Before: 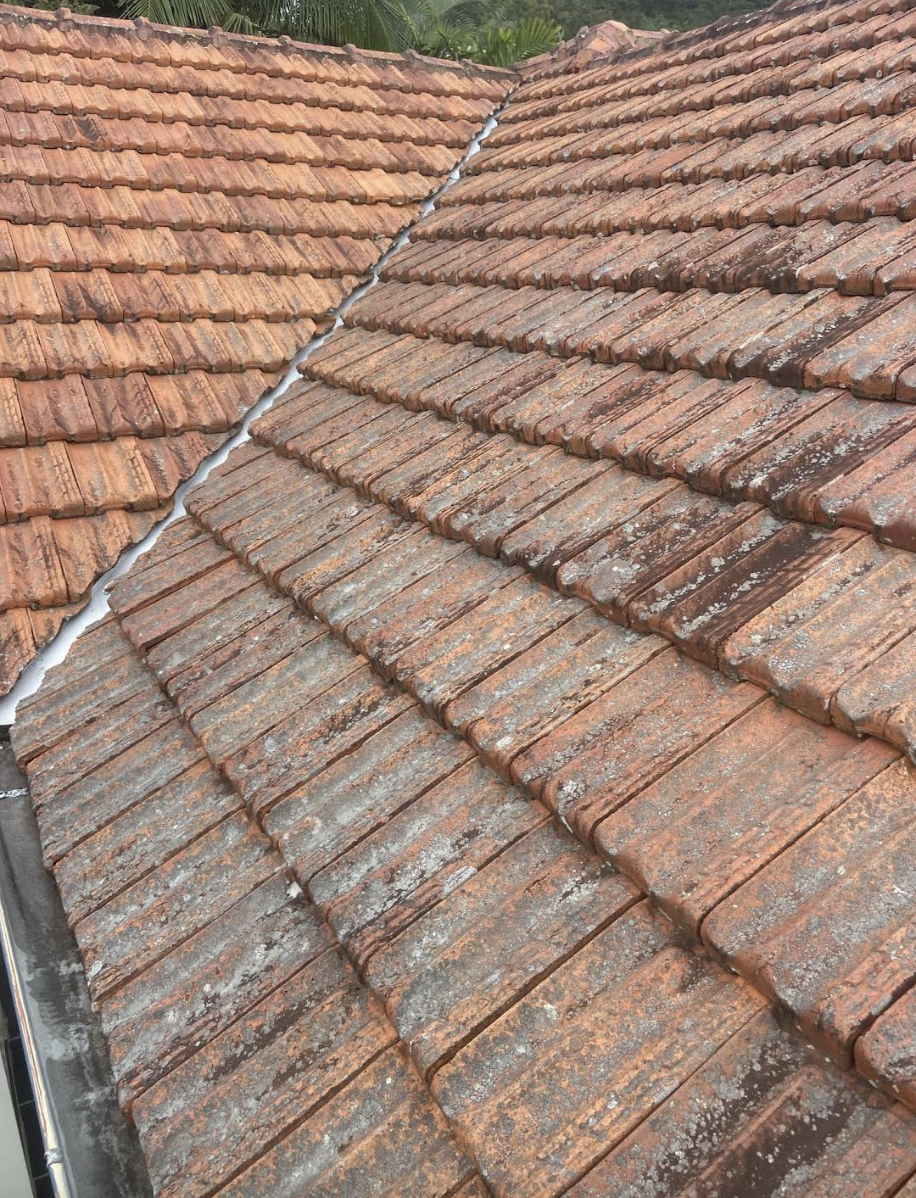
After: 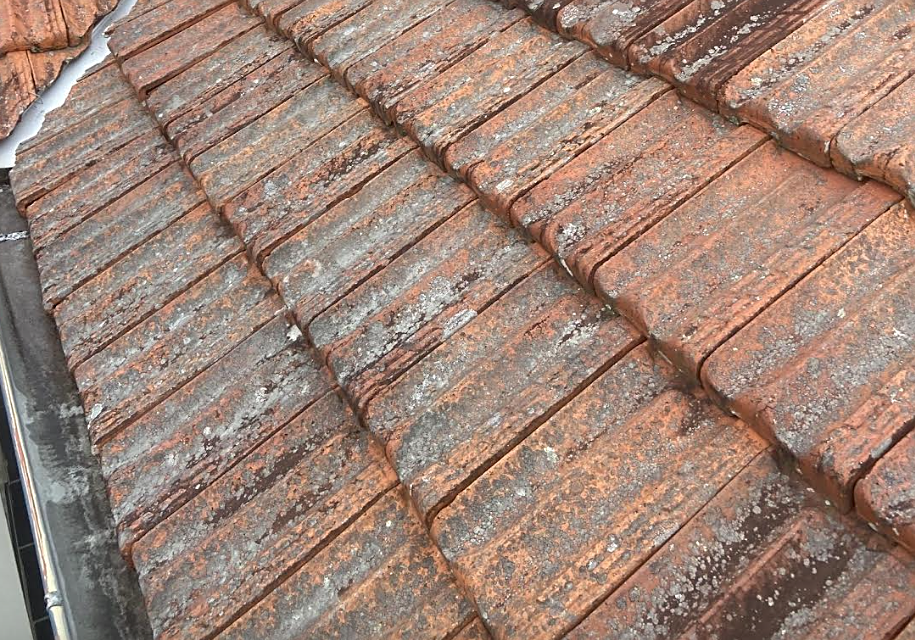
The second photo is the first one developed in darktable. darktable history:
sharpen: on, module defaults
crop and rotate: top 46.538%, right 0.045%
